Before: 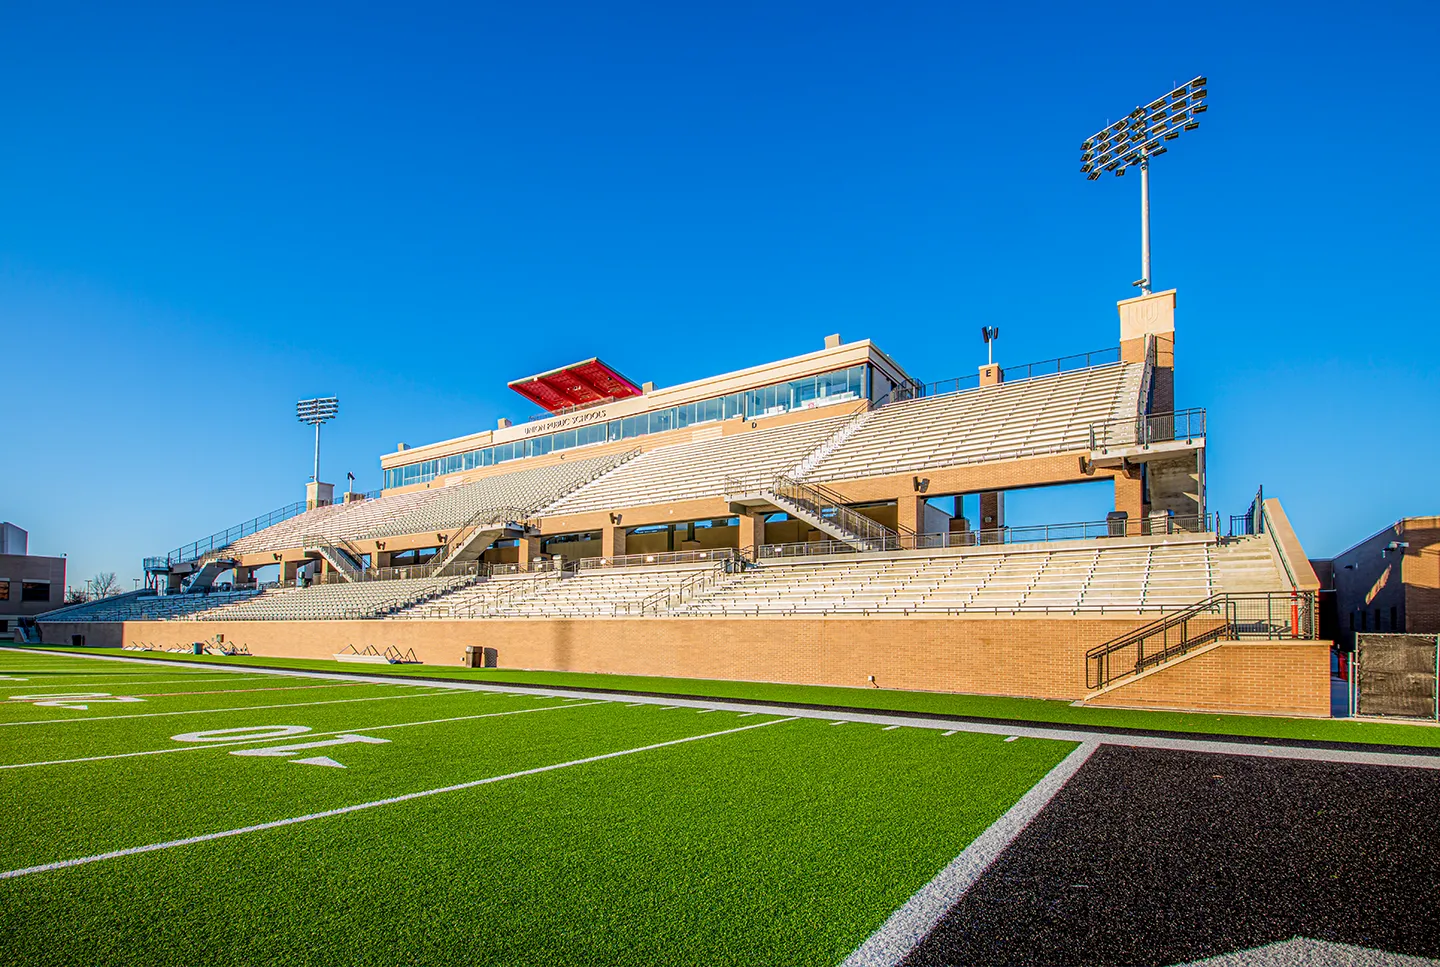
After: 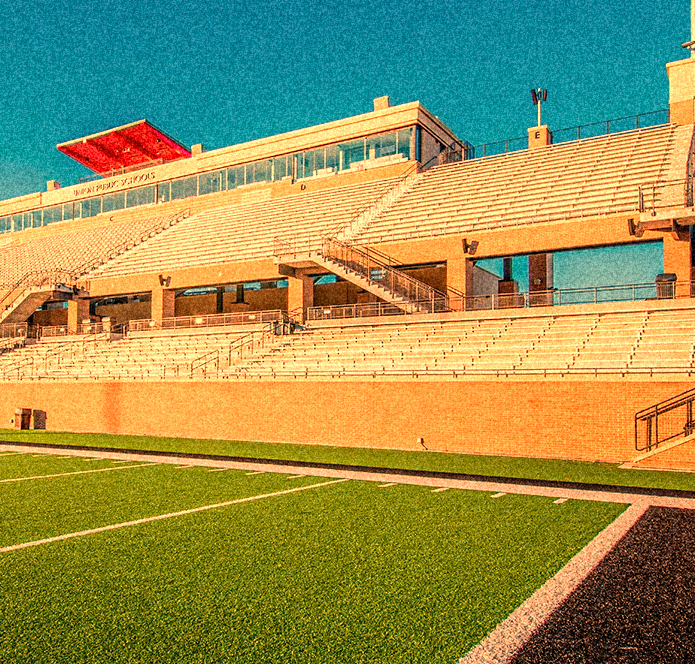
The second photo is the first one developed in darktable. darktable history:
grain: coarseness 46.9 ISO, strength 50.21%, mid-tones bias 0%
crop: left 31.379%, top 24.658%, right 20.326%, bottom 6.628%
white balance: red 1.467, blue 0.684
